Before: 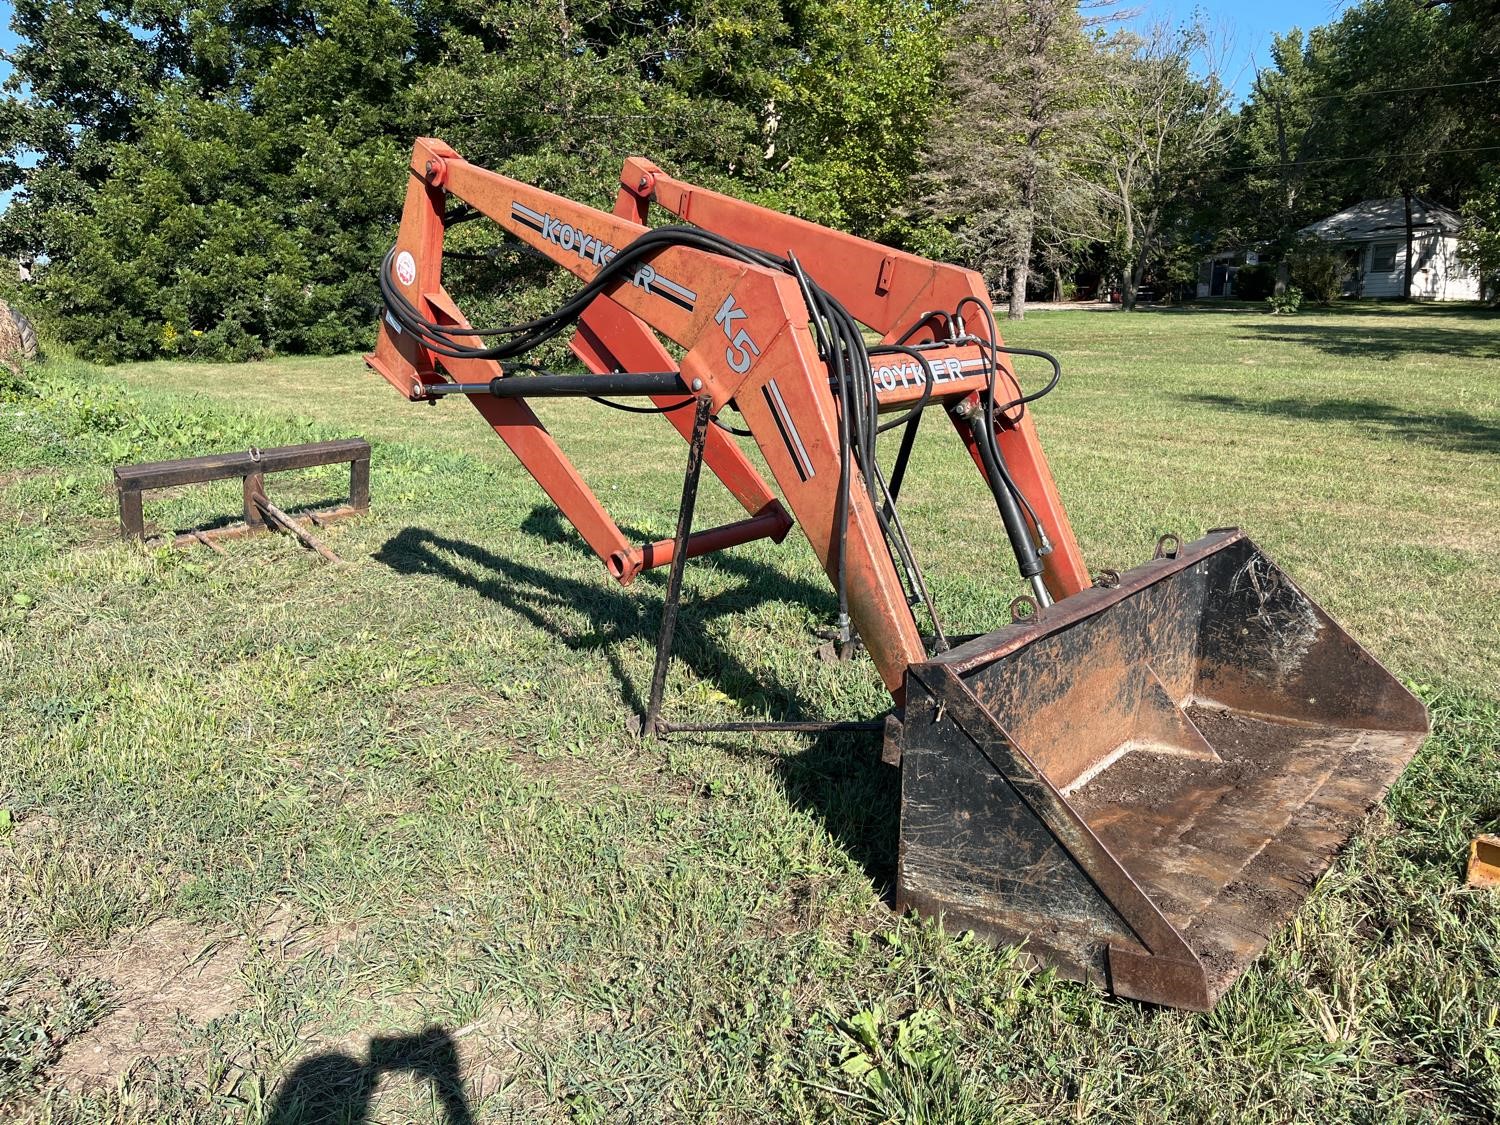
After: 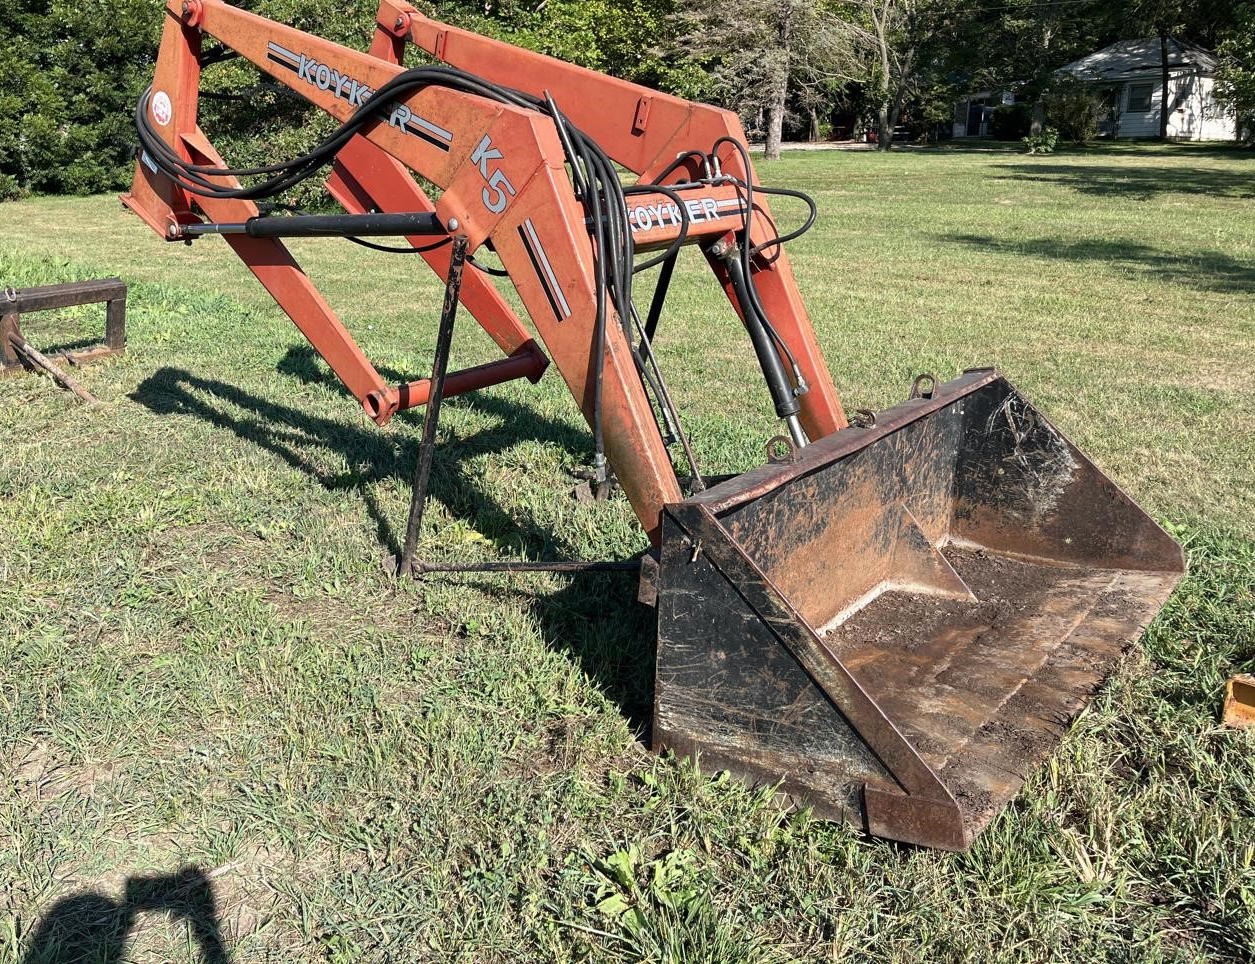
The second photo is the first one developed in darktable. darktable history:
crop: left 16.315%, top 14.246%
contrast brightness saturation: contrast 0.01, saturation -0.05
